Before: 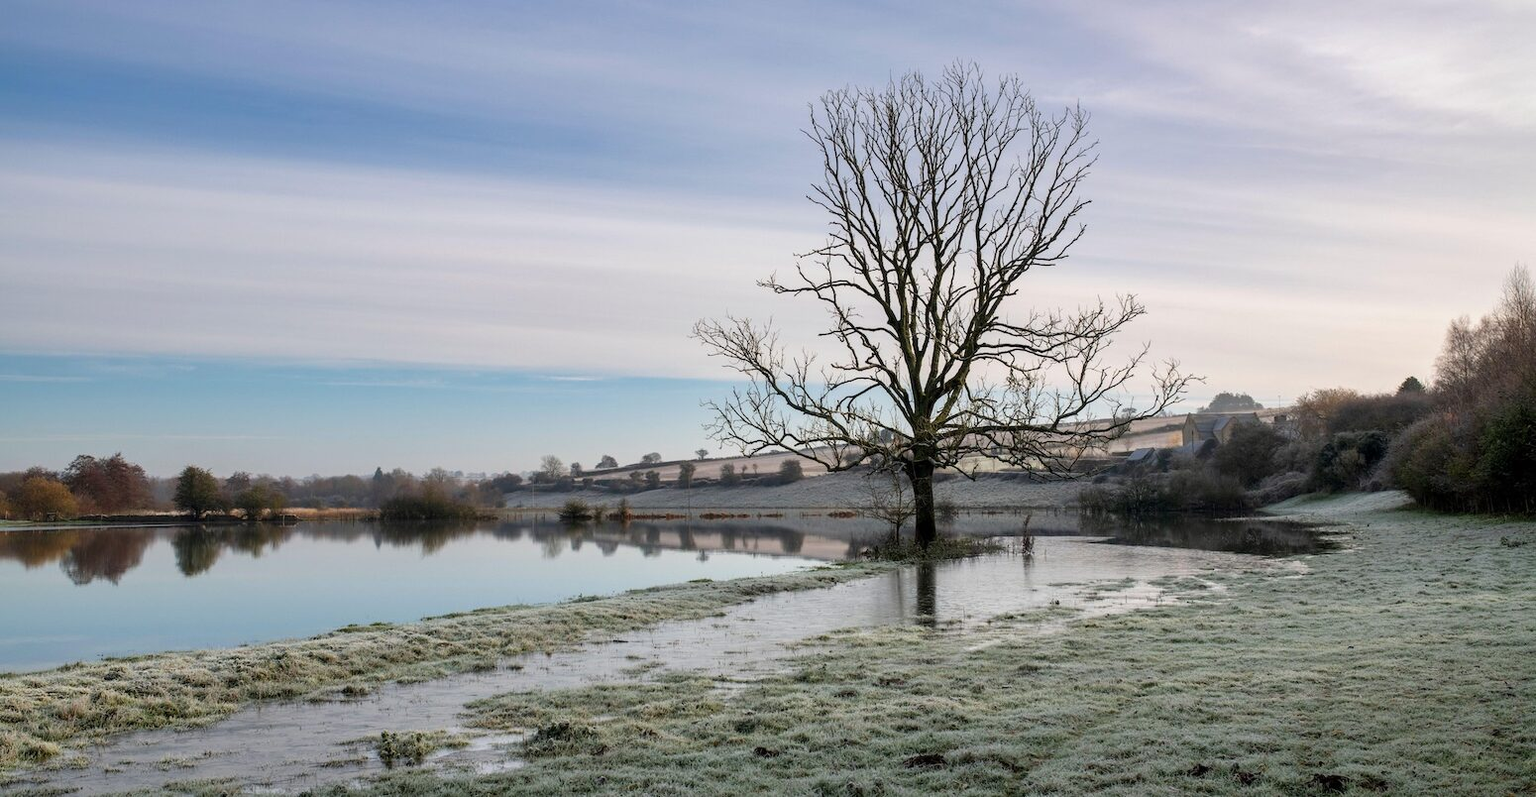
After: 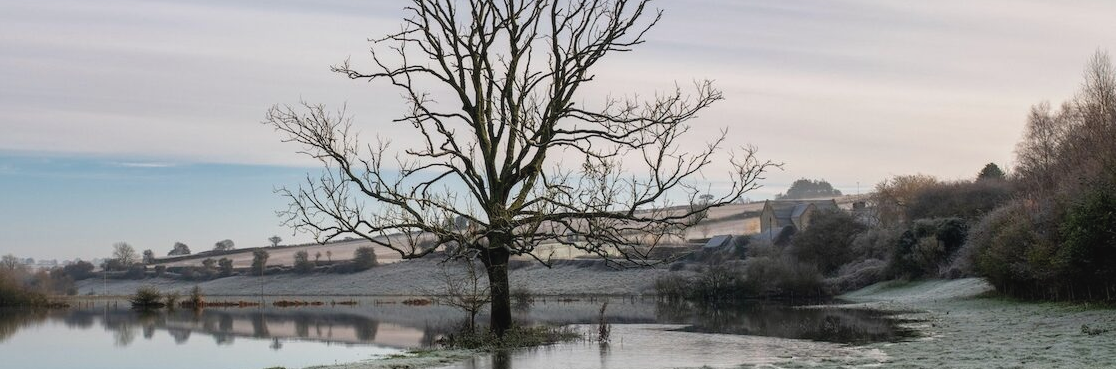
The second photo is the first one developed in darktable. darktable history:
contrast brightness saturation: contrast -0.1, saturation -0.1
crop and rotate: left 27.938%, top 27.046%, bottom 27.046%
local contrast: highlights 100%, shadows 100%, detail 120%, midtone range 0.2
